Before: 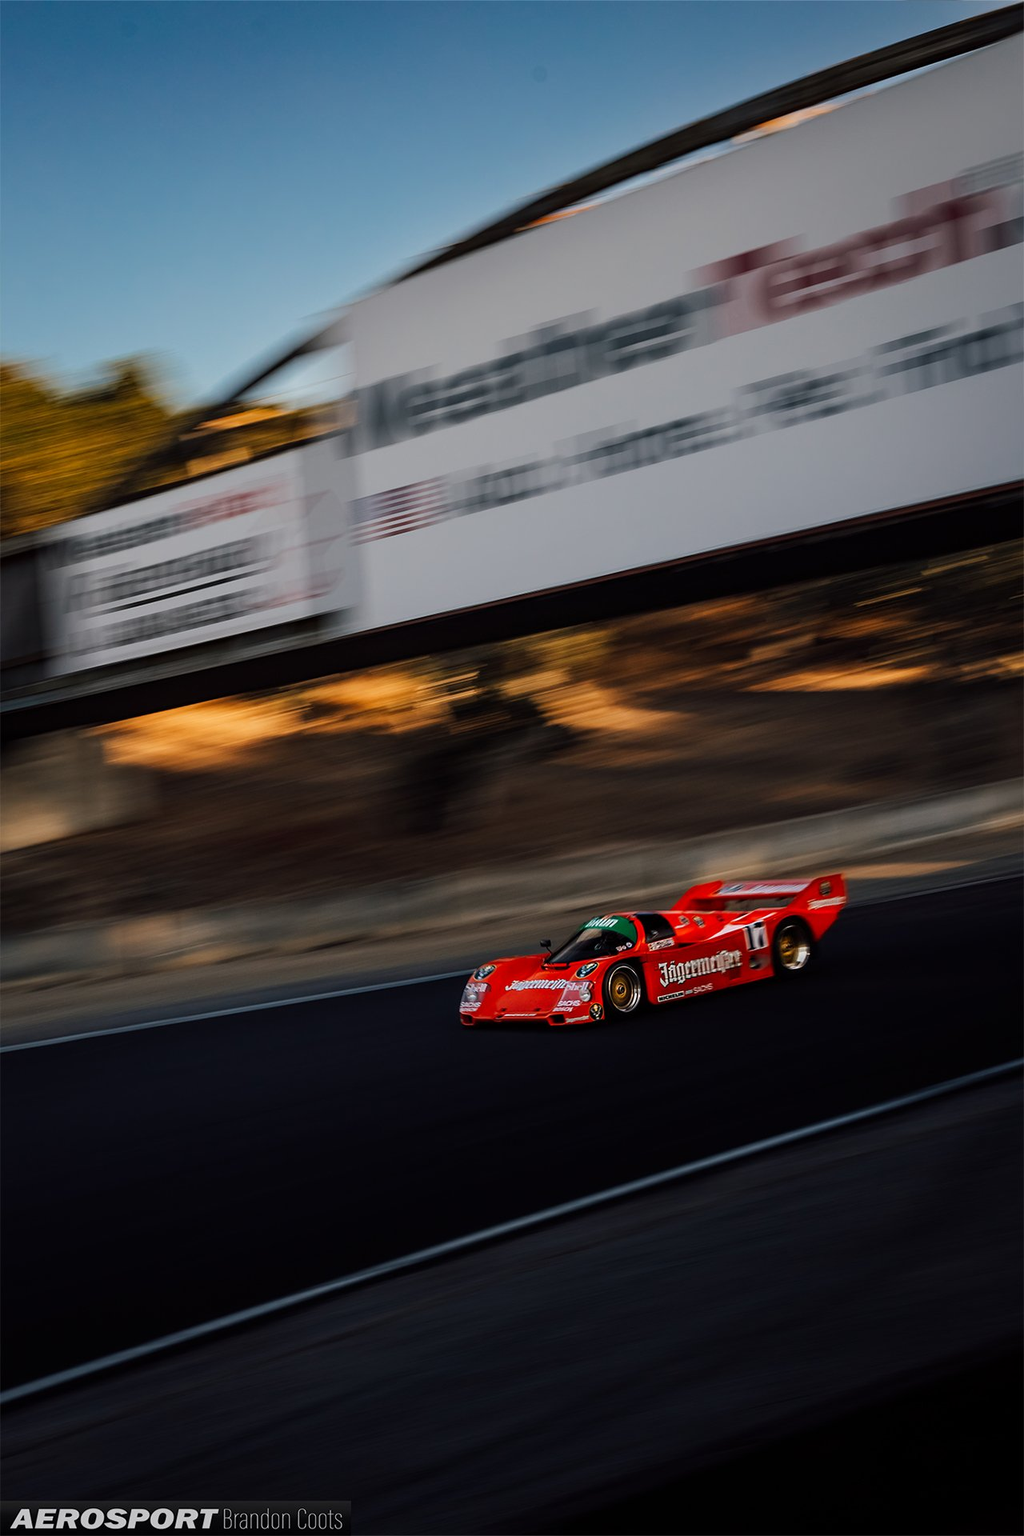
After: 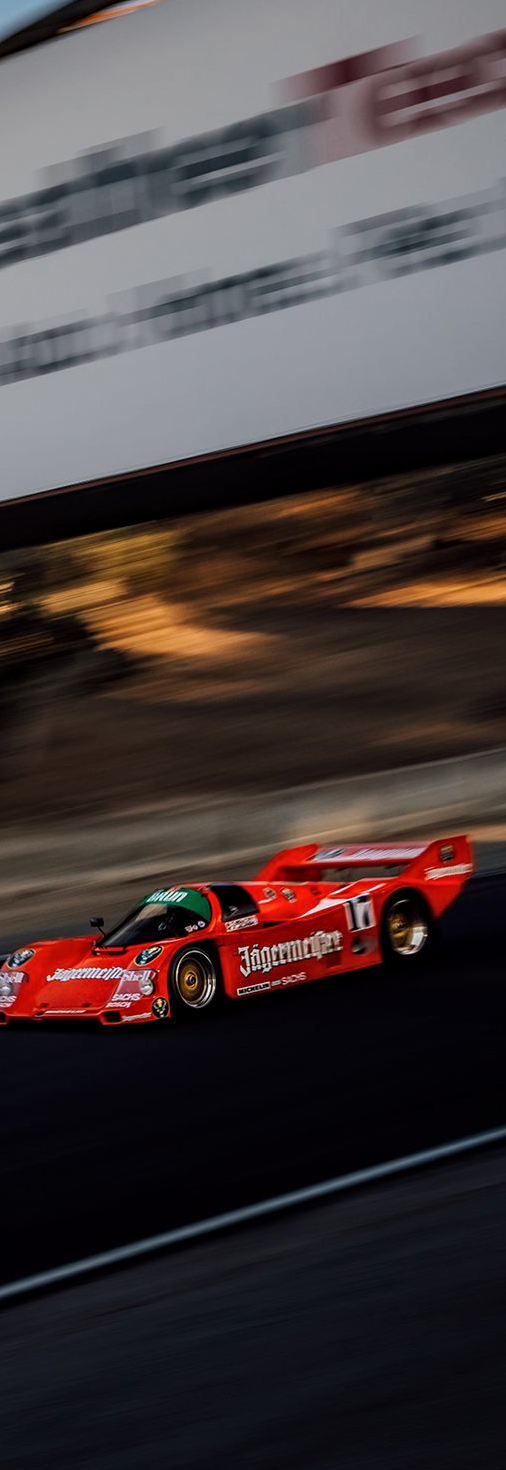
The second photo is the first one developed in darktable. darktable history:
local contrast: on, module defaults
crop: left 45.721%, top 13.393%, right 14.118%, bottom 10.01%
